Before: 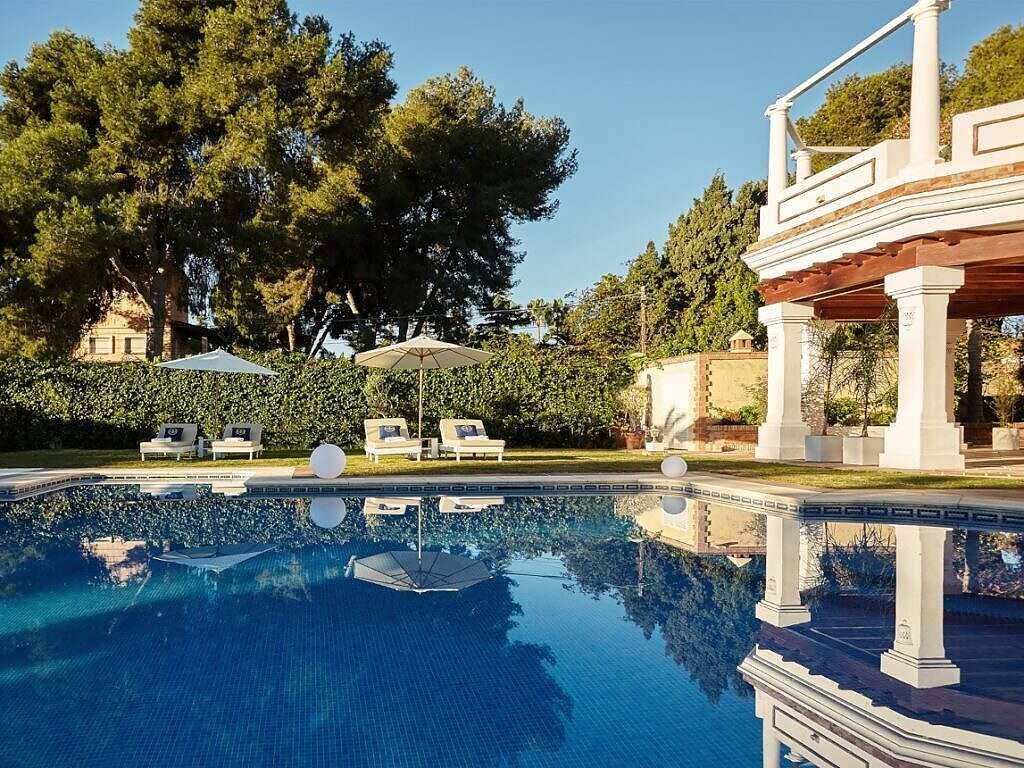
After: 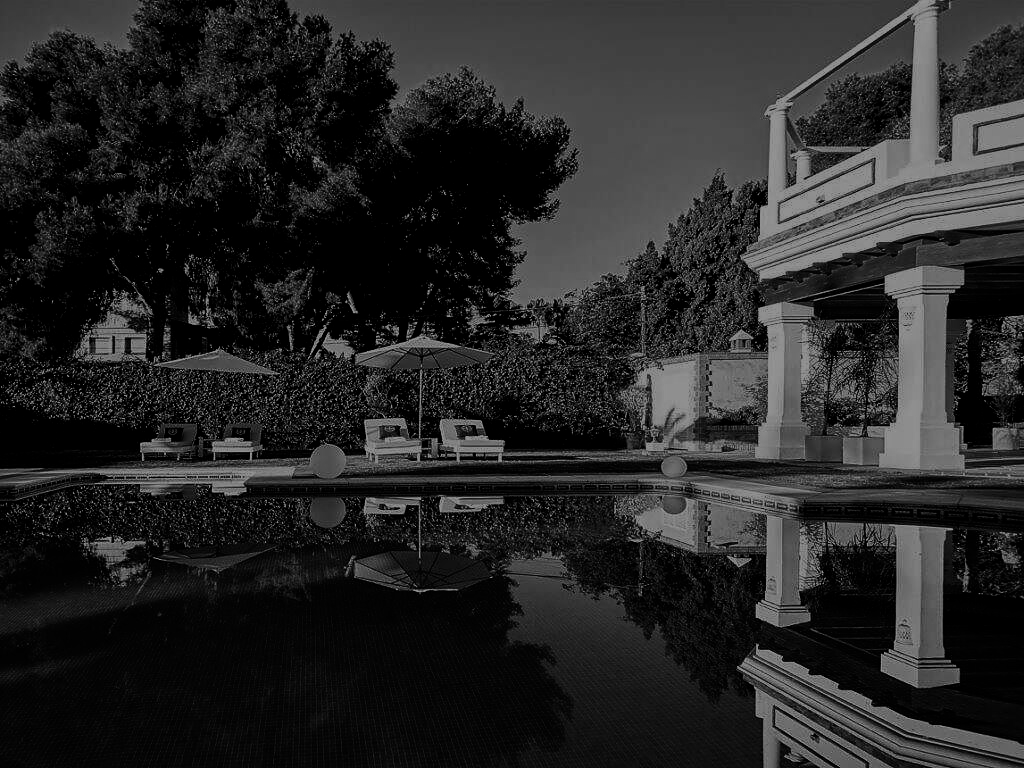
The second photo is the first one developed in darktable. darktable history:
contrast brightness saturation: contrast 0.02, brightness -1, saturation -1
filmic rgb: black relative exposure -7.65 EV, white relative exposure 4.56 EV, hardness 3.61
